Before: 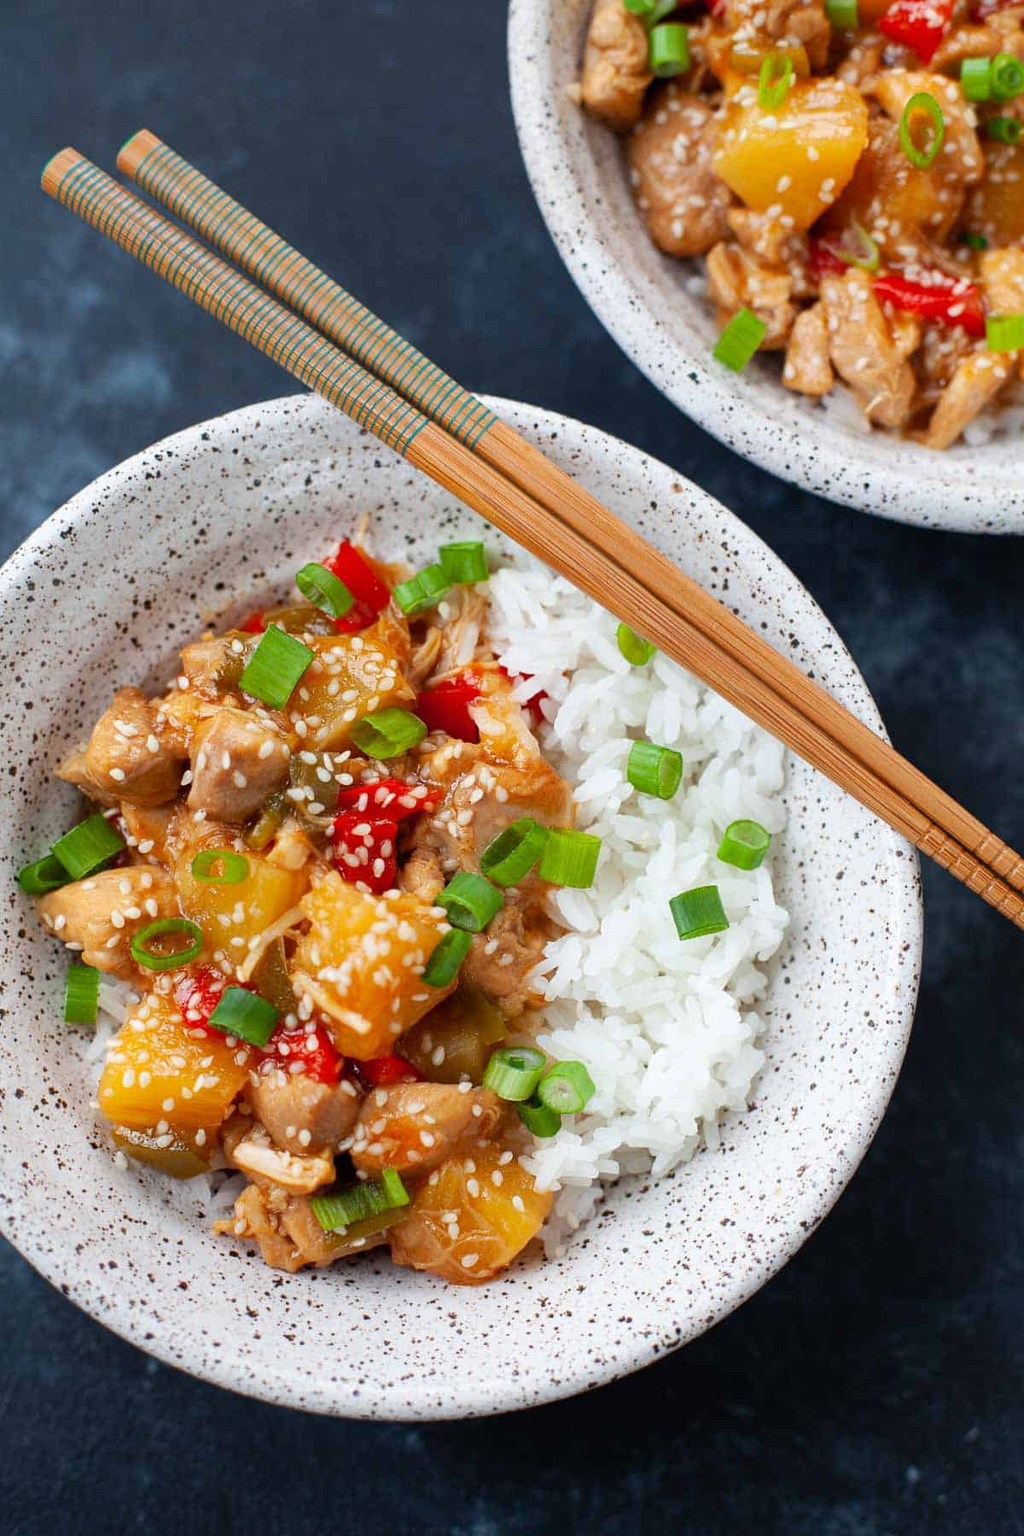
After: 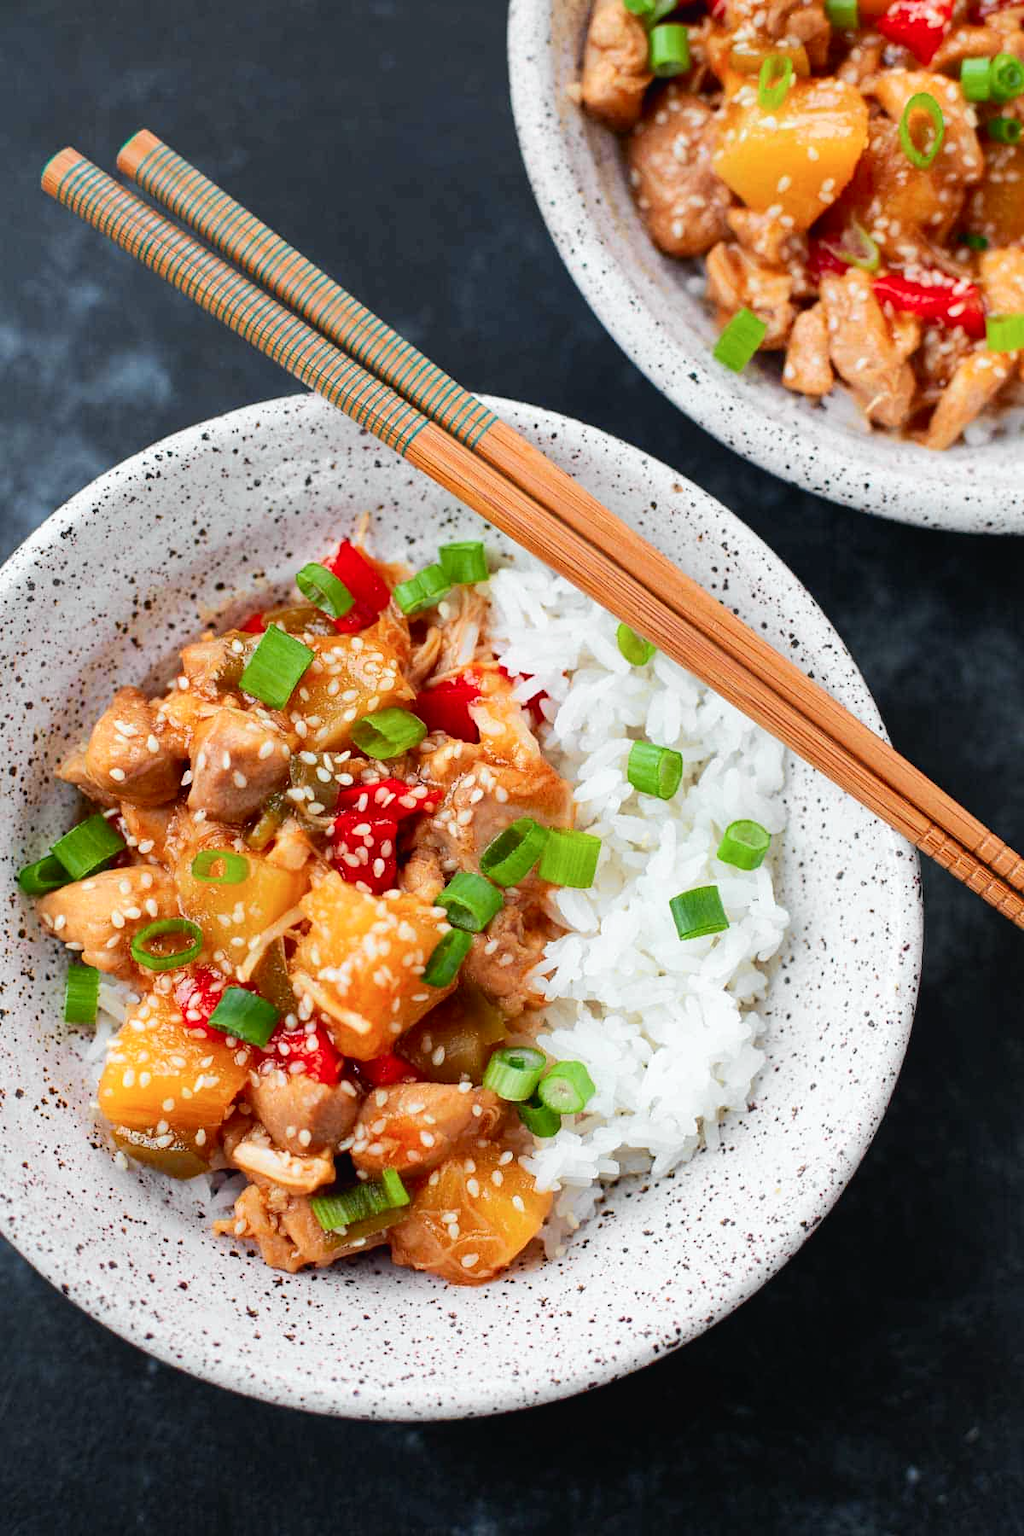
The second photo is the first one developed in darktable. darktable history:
tone curve: curves: ch0 [(0, 0.015) (0.037, 0.032) (0.131, 0.113) (0.275, 0.26) (0.497, 0.531) (0.617, 0.663) (0.704, 0.748) (0.813, 0.842) (0.911, 0.931) (0.997, 1)]; ch1 [(0, 0) (0.301, 0.3) (0.444, 0.438) (0.493, 0.494) (0.501, 0.499) (0.534, 0.543) (0.582, 0.605) (0.658, 0.687) (0.746, 0.79) (1, 1)]; ch2 [(0, 0) (0.246, 0.234) (0.36, 0.356) (0.415, 0.426) (0.476, 0.492) (0.502, 0.499) (0.525, 0.513) (0.533, 0.534) (0.586, 0.598) (0.634, 0.643) (0.706, 0.717) (0.853, 0.83) (1, 0.951)], color space Lab, independent channels, preserve colors none
